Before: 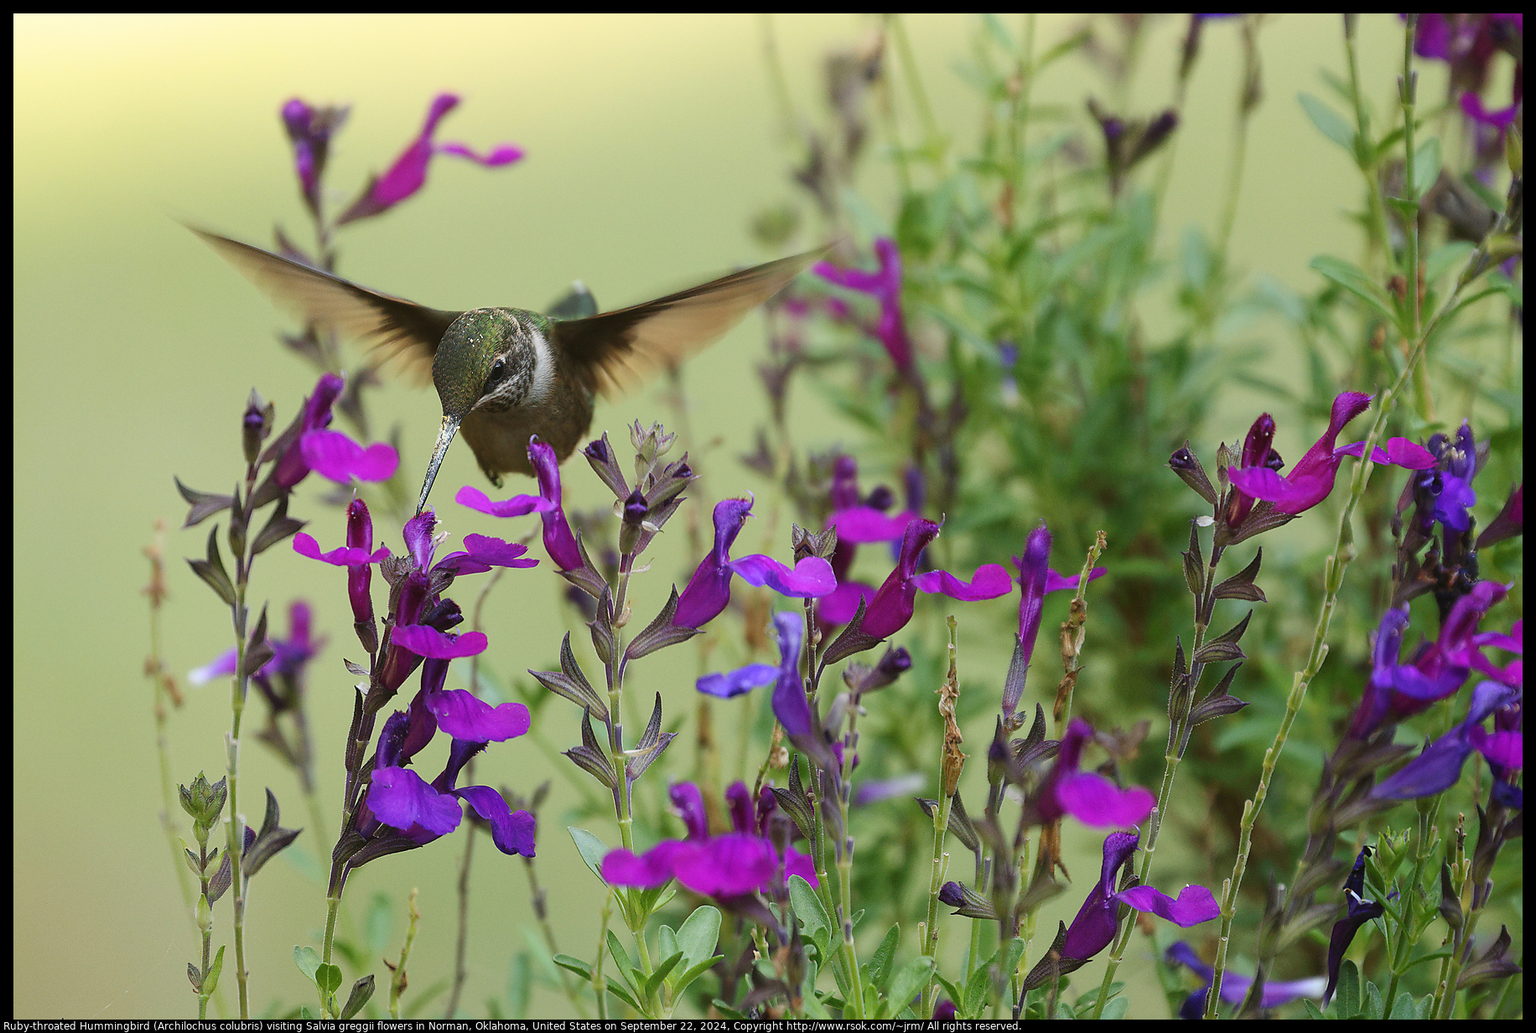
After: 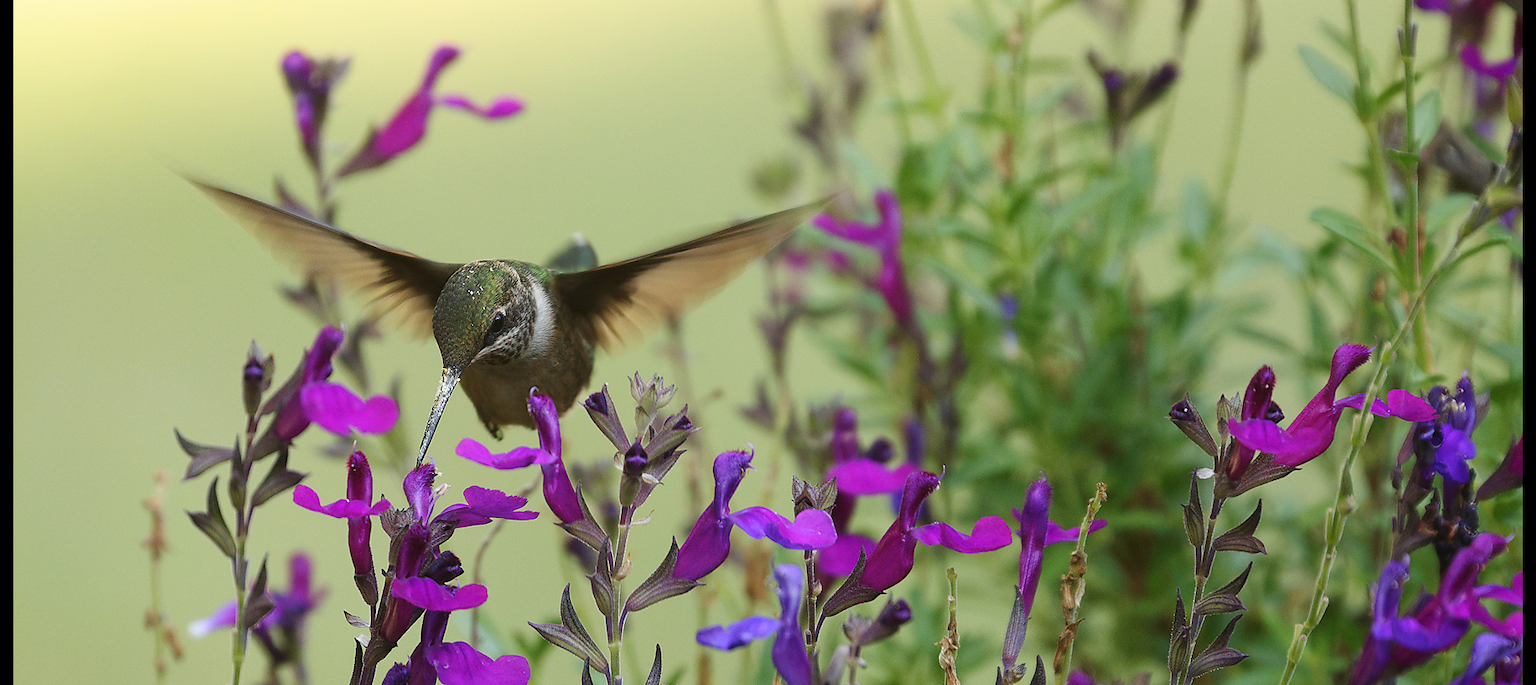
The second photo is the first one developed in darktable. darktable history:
crop and rotate: top 4.718%, bottom 28.868%
